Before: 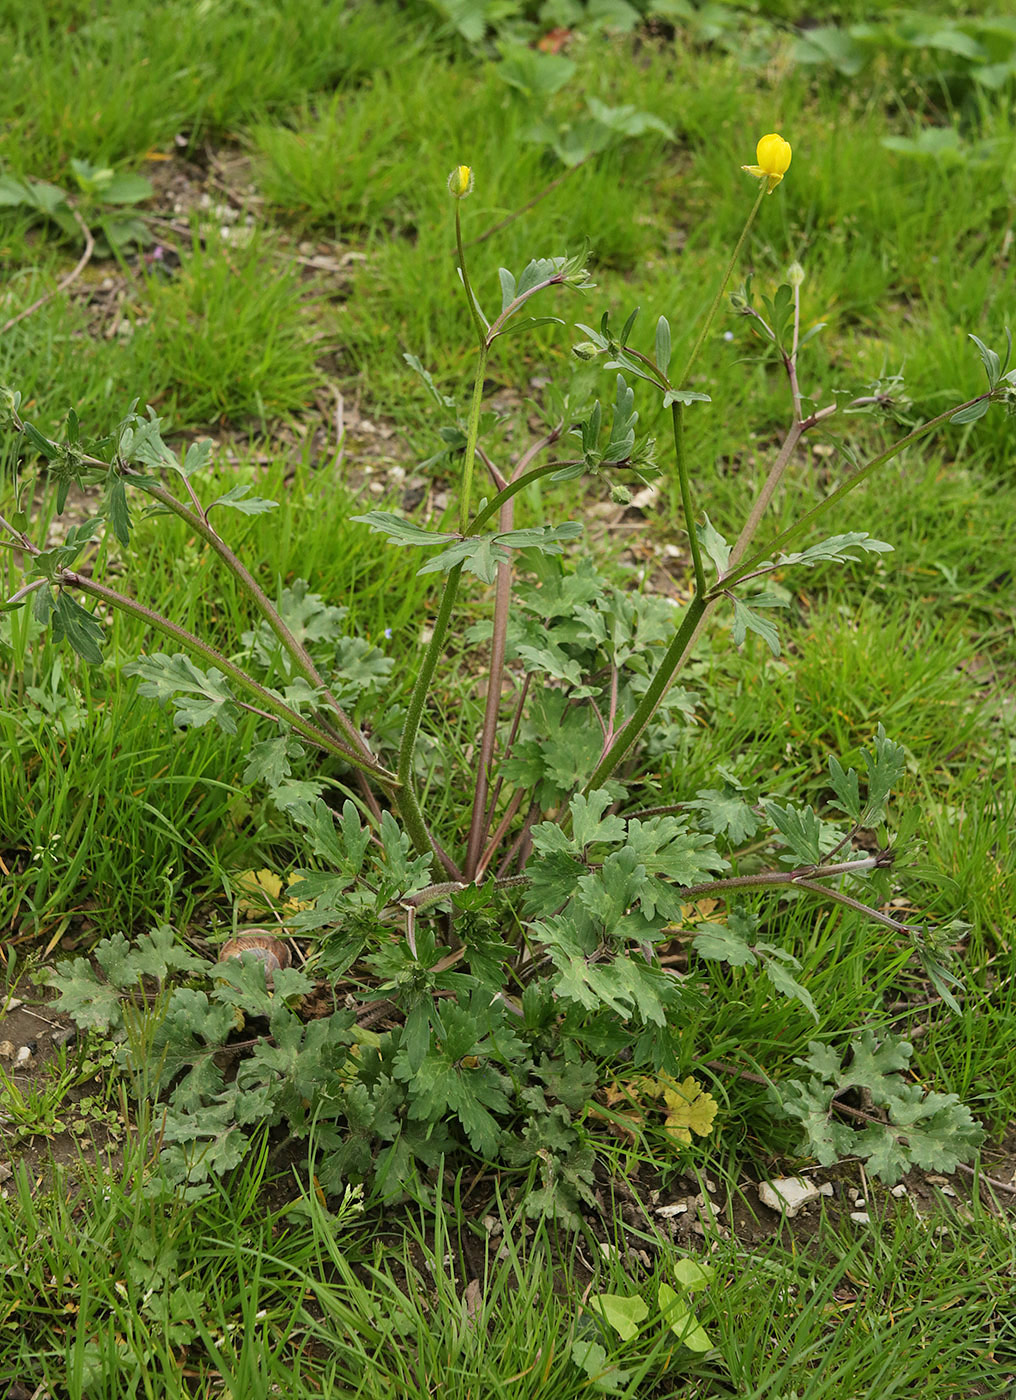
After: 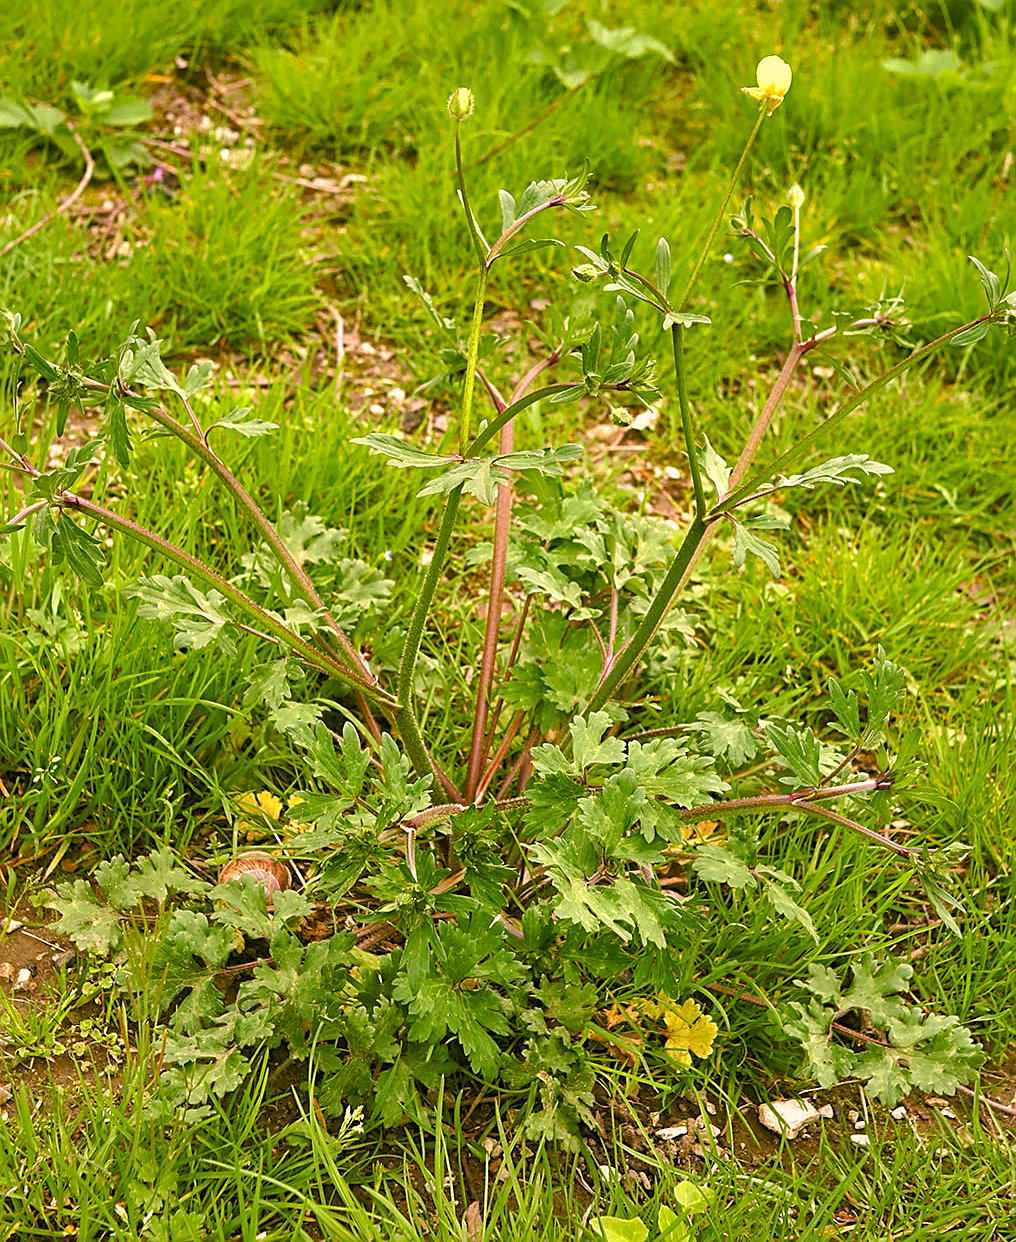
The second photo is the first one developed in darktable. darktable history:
crop and rotate: top 5.609%, bottom 5.609%
exposure: exposure 0.766 EV, compensate highlight preservation false
sharpen: on, module defaults
color correction: highlights a* 14.52, highlights b* 4.84
velvia: on, module defaults
shadows and highlights: on, module defaults
color balance rgb: perceptual saturation grading › global saturation 24.74%, perceptual saturation grading › highlights -51.22%, perceptual saturation grading › mid-tones 19.16%, perceptual saturation grading › shadows 60.98%, global vibrance 50%
